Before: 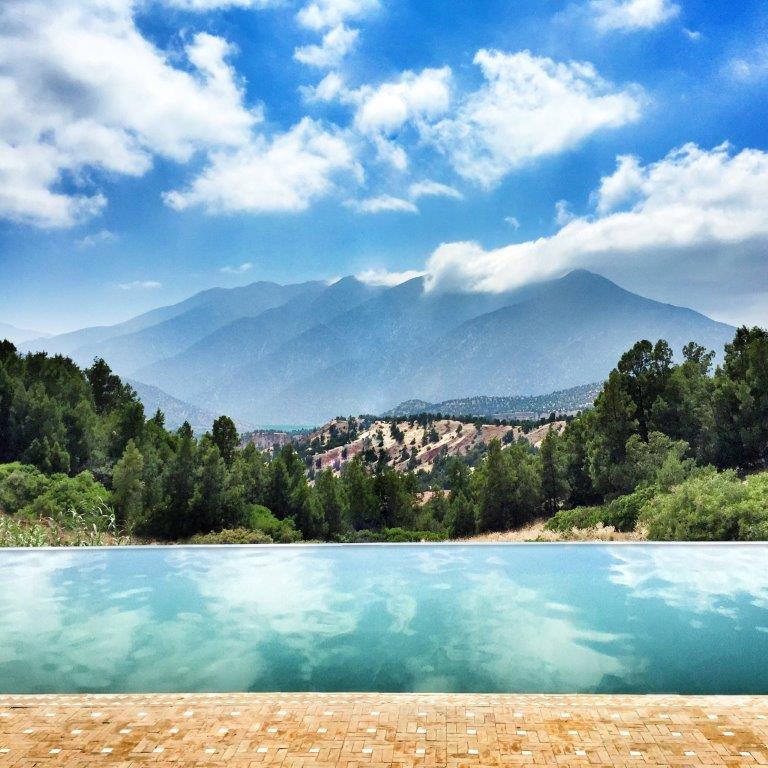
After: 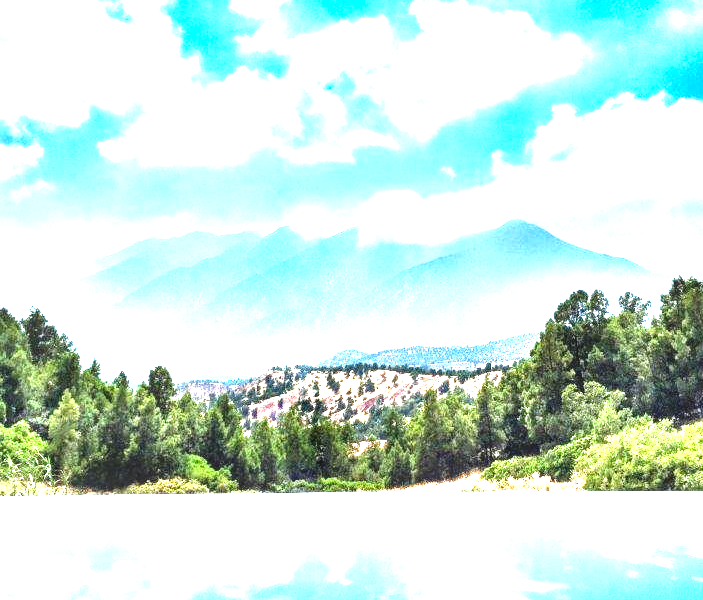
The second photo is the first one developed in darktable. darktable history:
crop: left 8.455%, top 6.529%, bottom 15.302%
local contrast: detail 130%
levels: levels [0, 0.281, 0.562]
